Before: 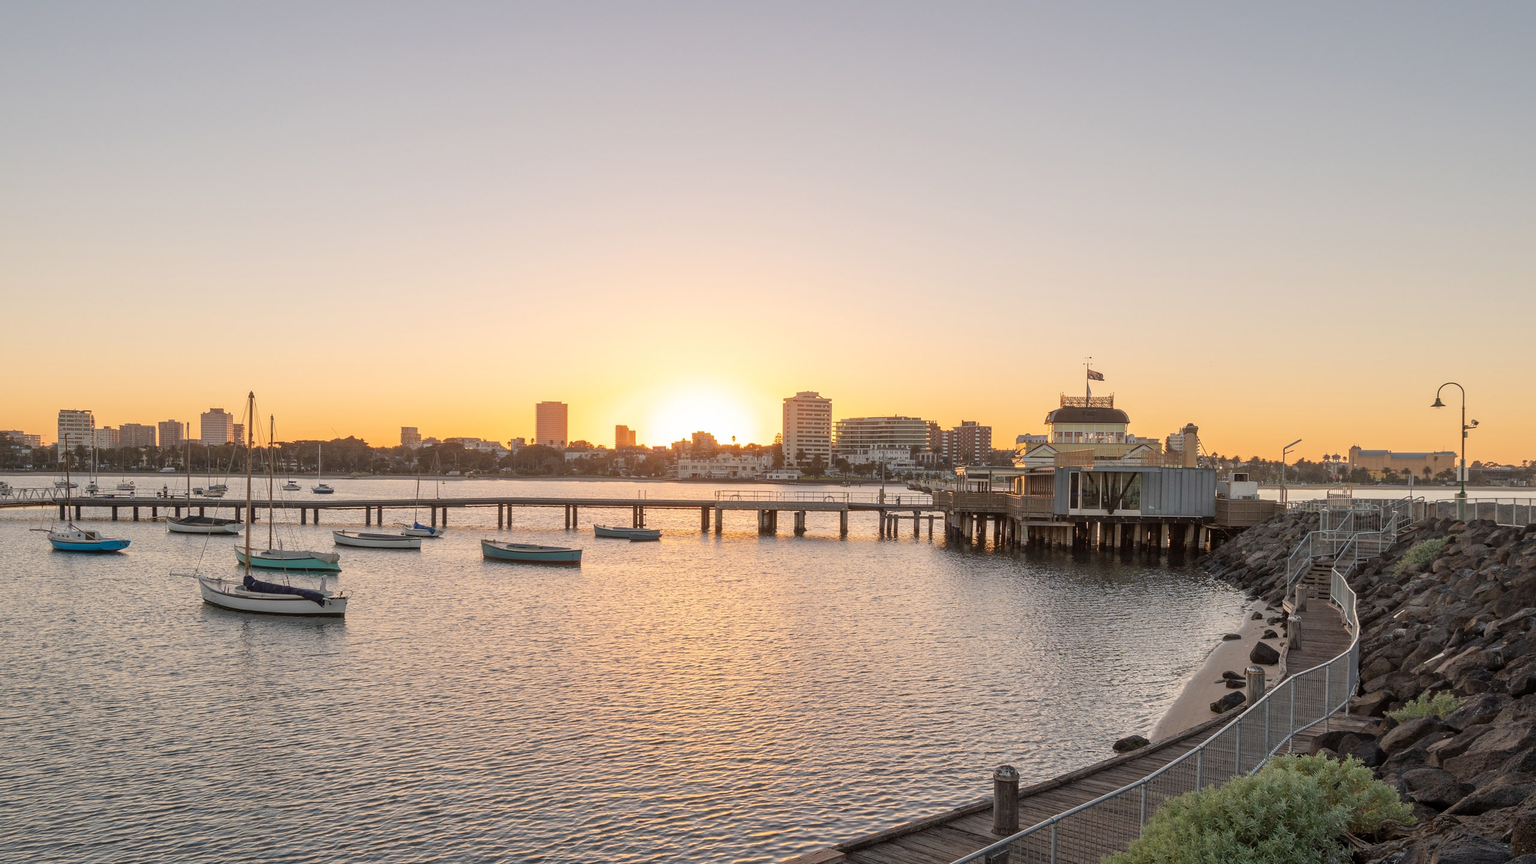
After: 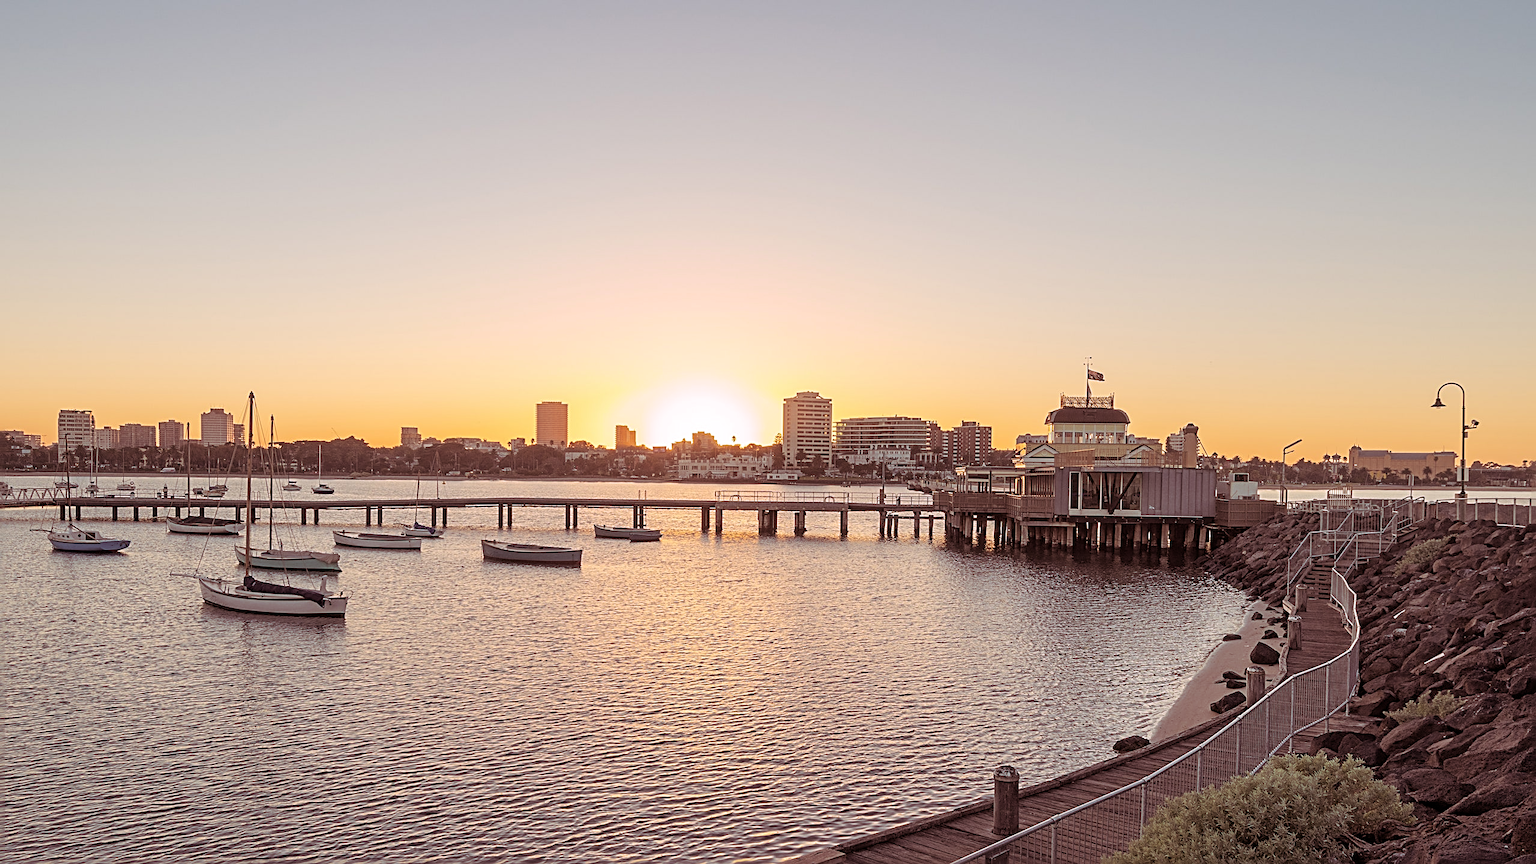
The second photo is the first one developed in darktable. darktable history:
sharpen: radius 3.025, amount 0.757
split-toning: highlights › hue 298.8°, highlights › saturation 0.73, compress 41.76%
